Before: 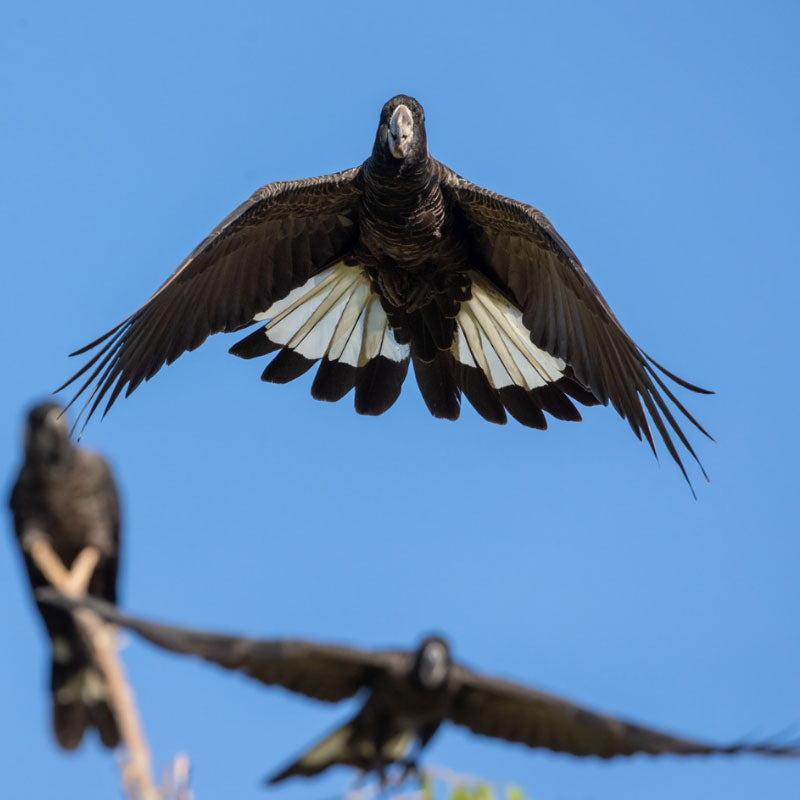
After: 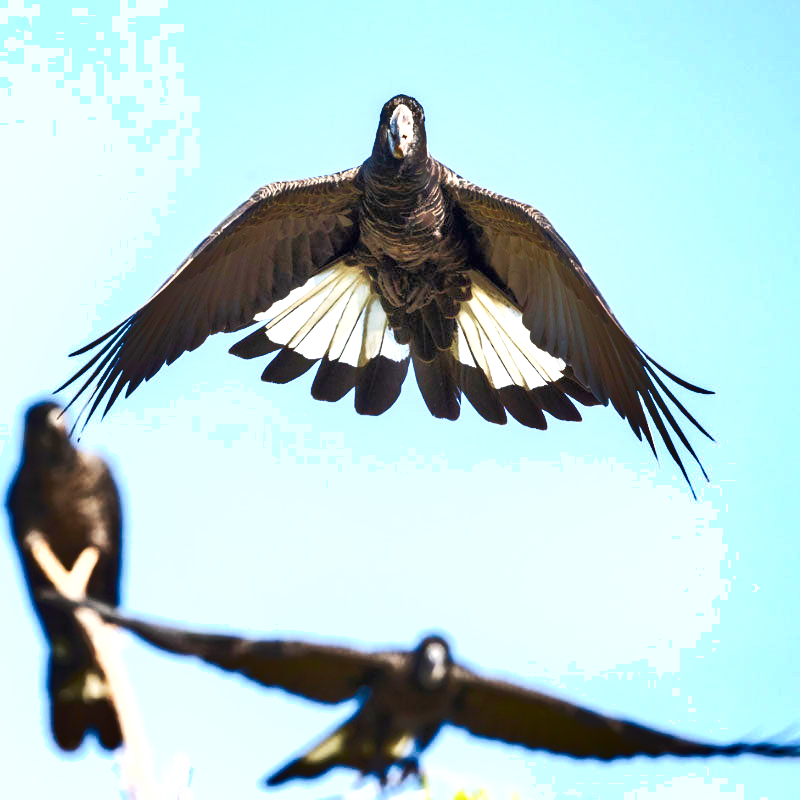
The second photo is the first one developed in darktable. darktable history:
shadows and highlights: shadows 30.65, highlights -63.28, soften with gaussian
contrast equalizer: y [[0.5, 0.486, 0.447, 0.446, 0.489, 0.5], [0.5 ×6], [0.5 ×6], [0 ×6], [0 ×6]], mix 0.304
exposure: black level correction 0, exposure 1.908 EV, compensate exposure bias true, compensate highlight preservation false
tone equalizer: -7 EV 0.157 EV, -6 EV 0.614 EV, -5 EV 1.17 EV, -4 EV 1.37 EV, -3 EV 1.17 EV, -2 EV 0.6 EV, -1 EV 0.154 EV
tone curve: curves: ch0 [(0, 0) (0.058, 0.037) (0.214, 0.183) (0.304, 0.288) (0.561, 0.554) (0.687, 0.677) (0.768, 0.768) (0.858, 0.861) (0.987, 0.945)]; ch1 [(0, 0) (0.172, 0.123) (0.312, 0.296) (0.432, 0.448) (0.471, 0.469) (0.502, 0.5) (0.521, 0.505) (0.565, 0.569) (0.663, 0.663) (0.703, 0.721) (0.857, 0.917) (1, 1)]; ch2 [(0, 0) (0.411, 0.424) (0.485, 0.497) (0.502, 0.5) (0.517, 0.511) (0.556, 0.562) (0.626, 0.594) (0.709, 0.661) (1, 1)], preserve colors none
